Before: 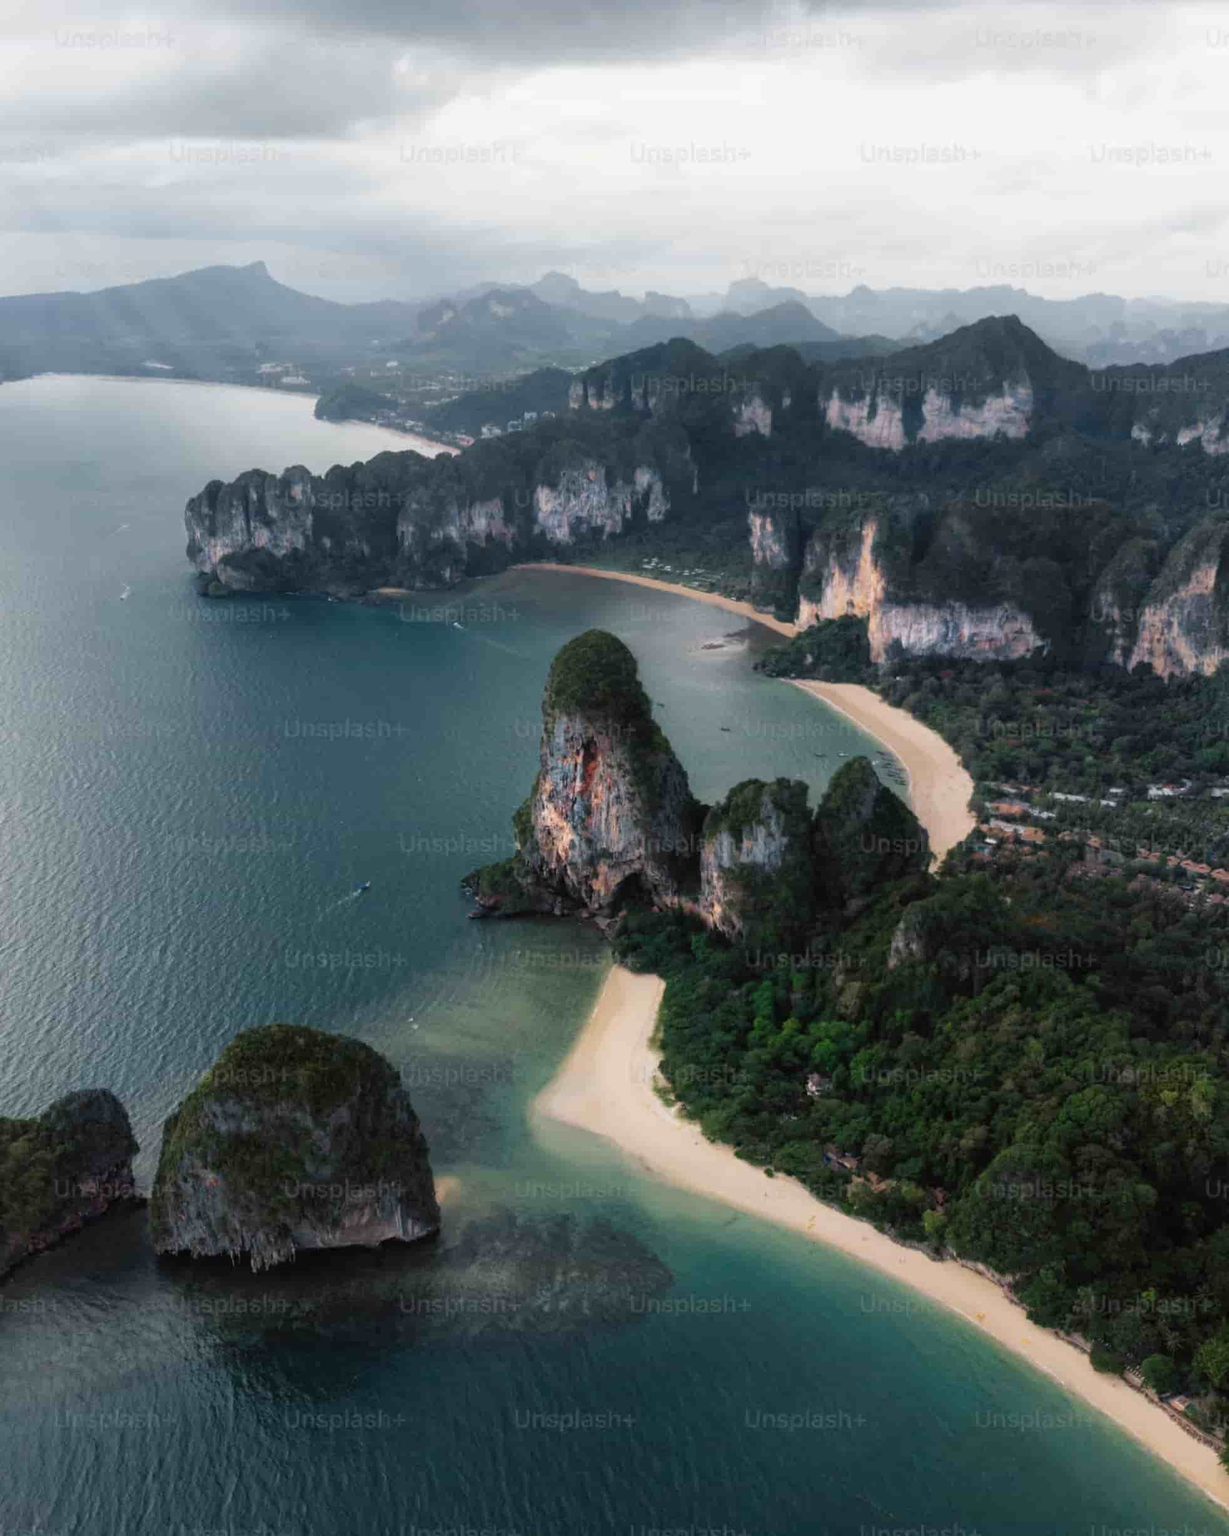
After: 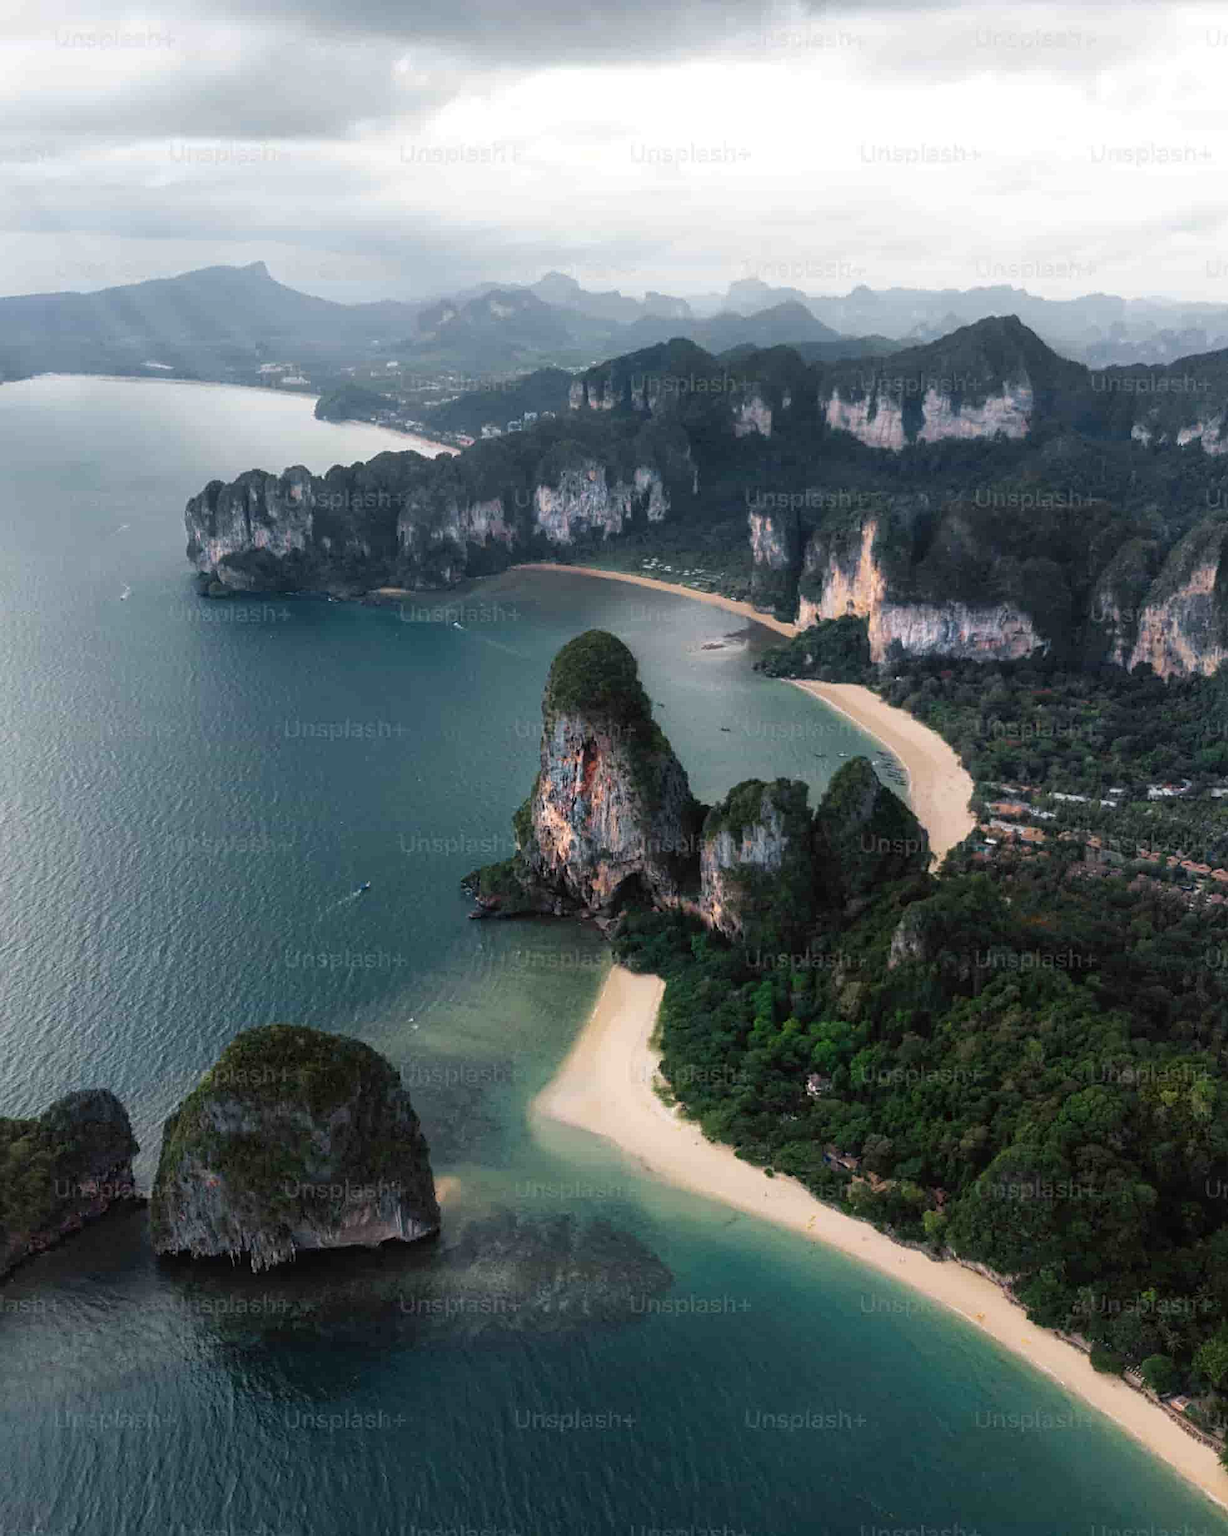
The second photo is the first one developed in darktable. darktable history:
sharpen: on, module defaults
levels: levels [0, 0.48, 0.961]
